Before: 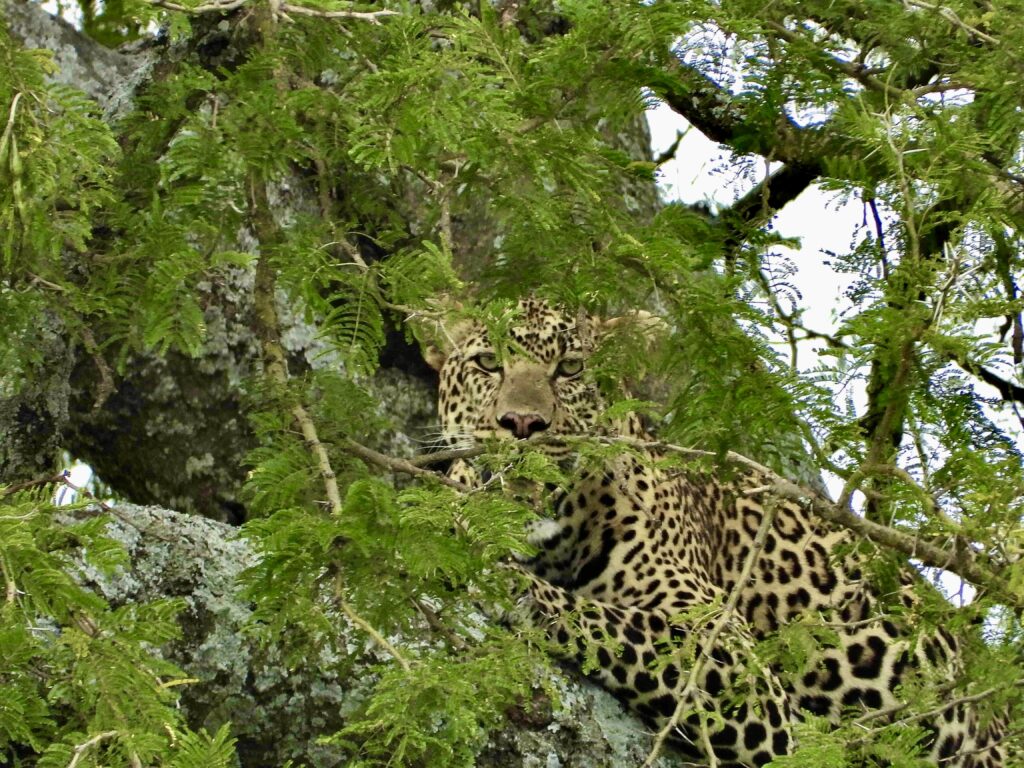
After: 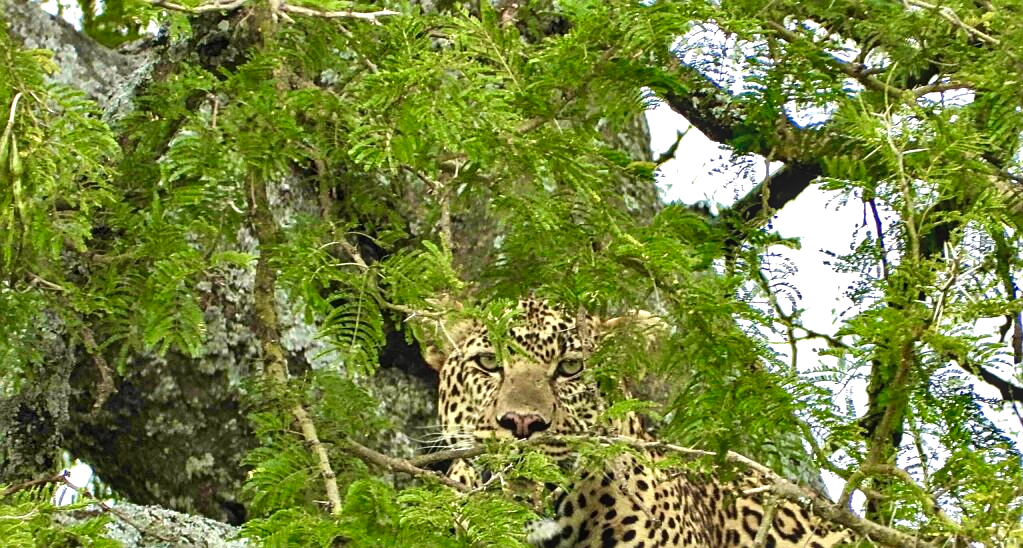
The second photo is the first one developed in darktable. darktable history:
contrast brightness saturation: saturation -0.05
exposure: exposure 0.6 EV, compensate highlight preservation false
sharpen: on, module defaults
local contrast: detail 110%
crop: bottom 28.576%
